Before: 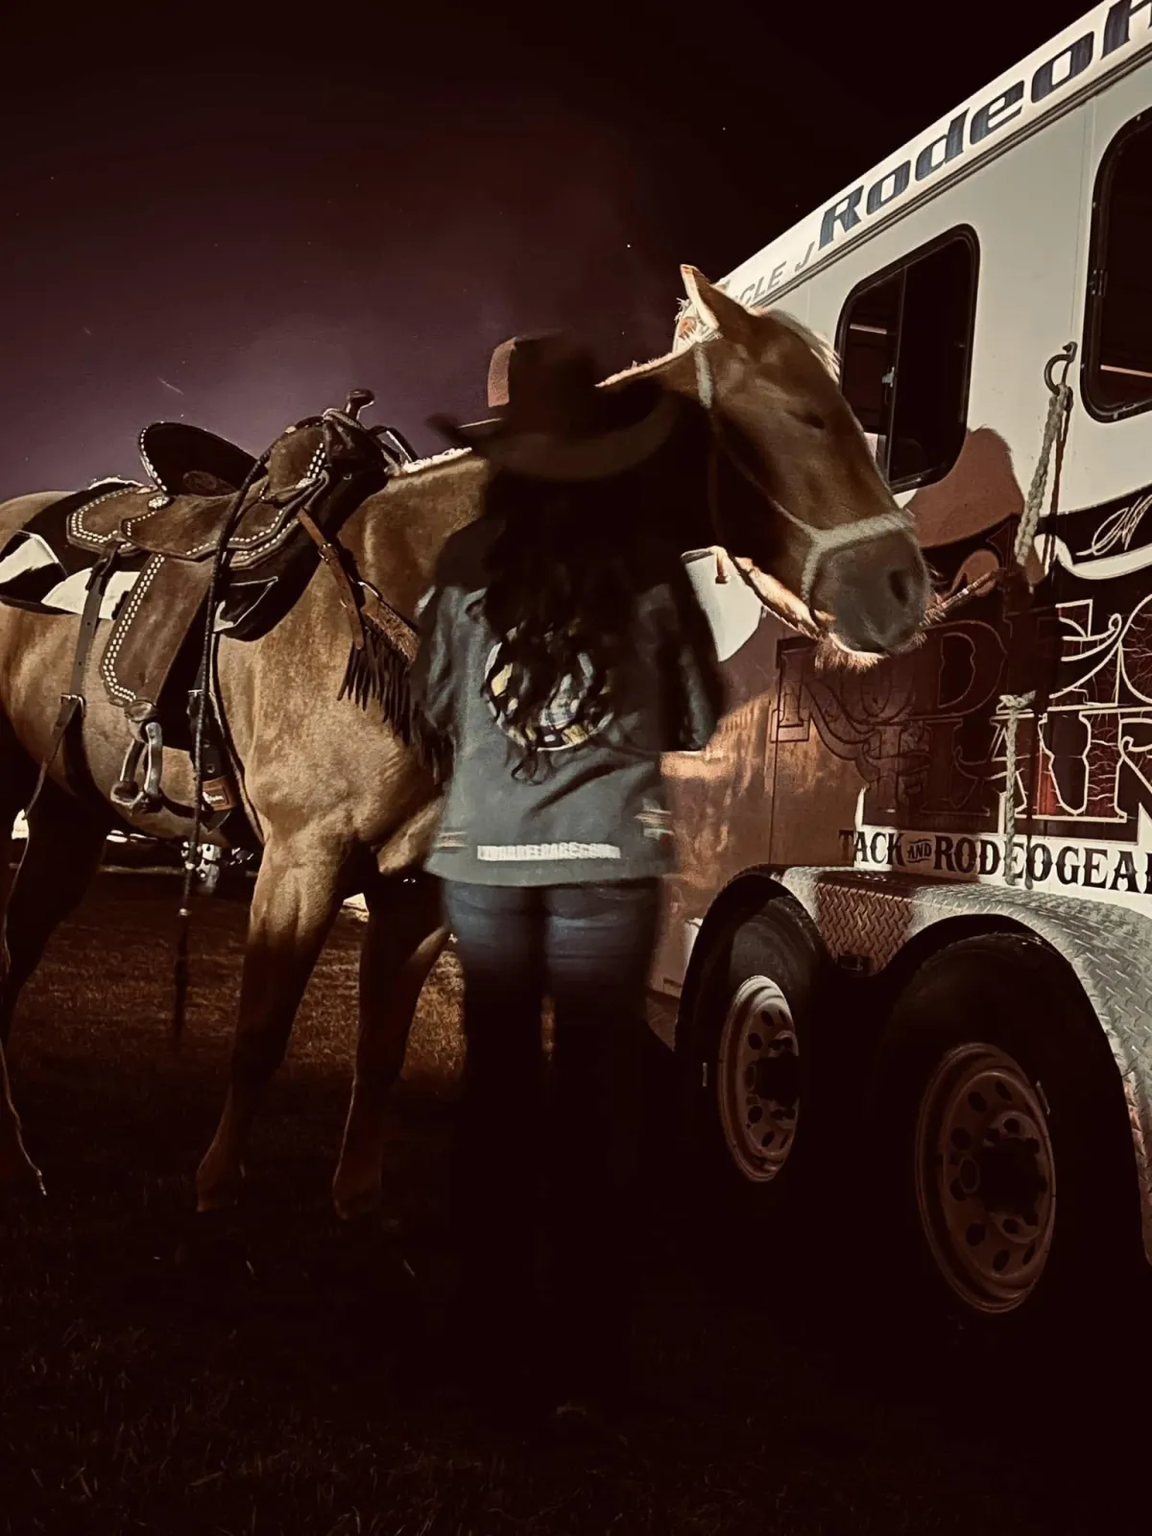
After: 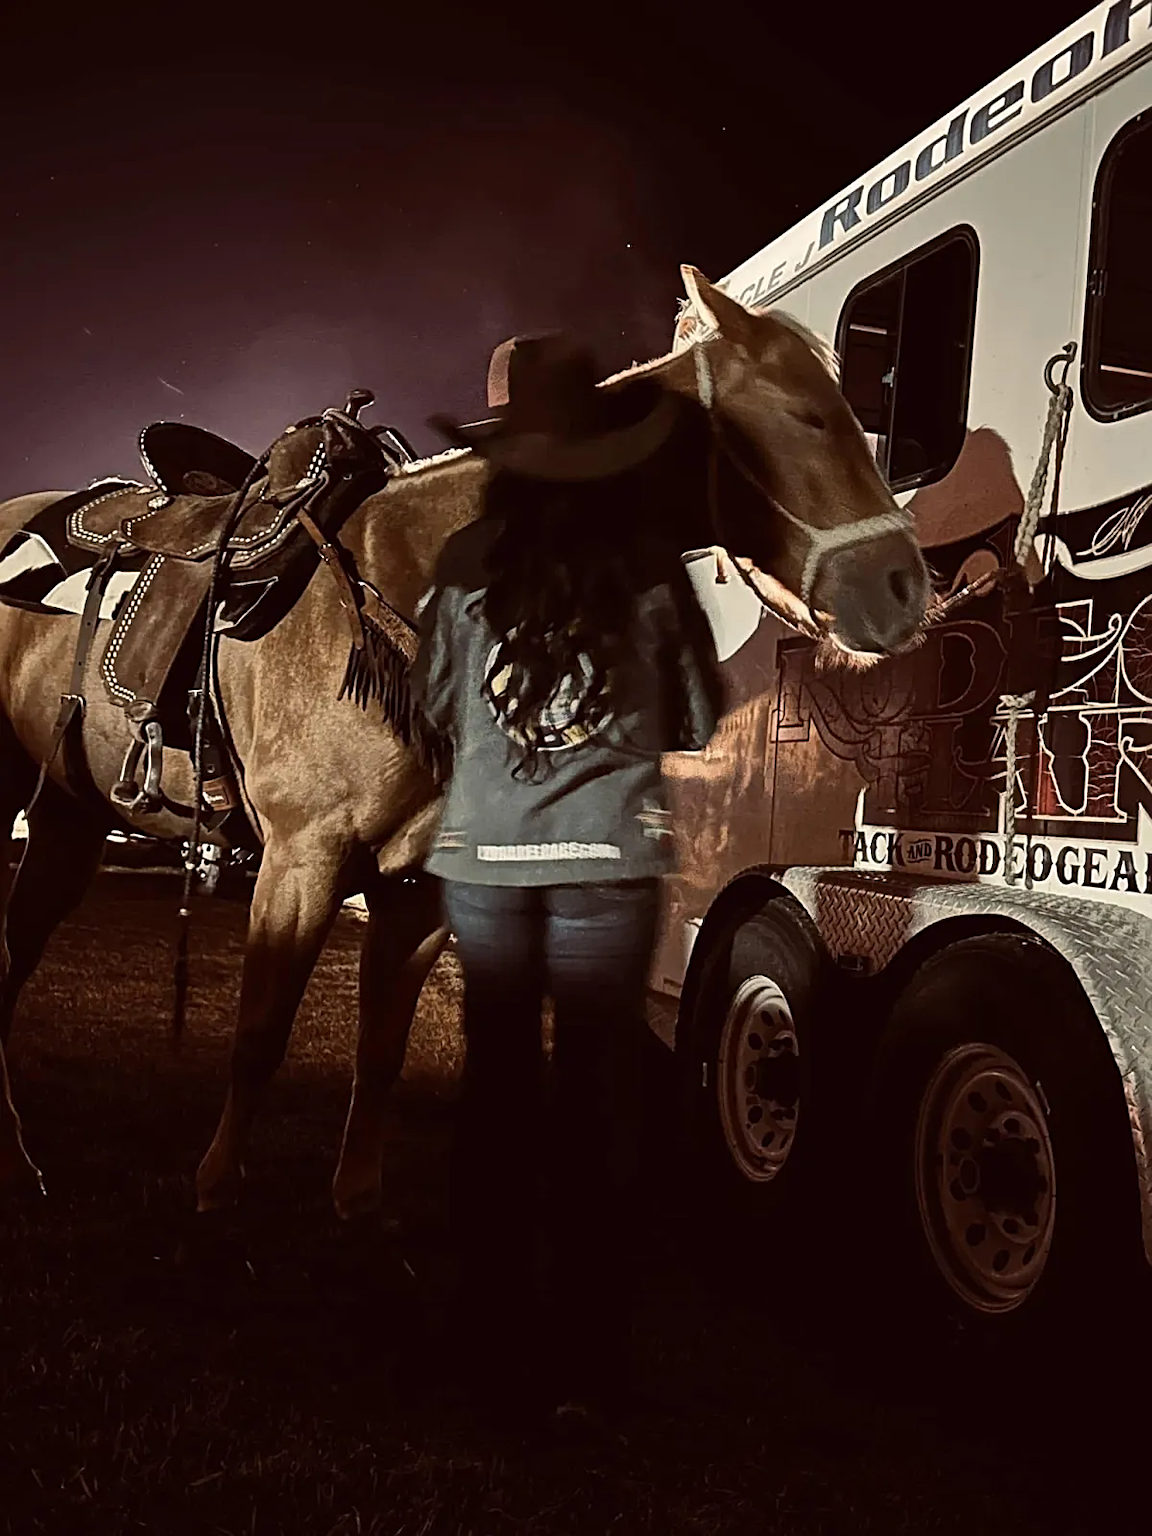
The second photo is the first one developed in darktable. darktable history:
sharpen: radius 2.134, amount 0.382, threshold 0.223
